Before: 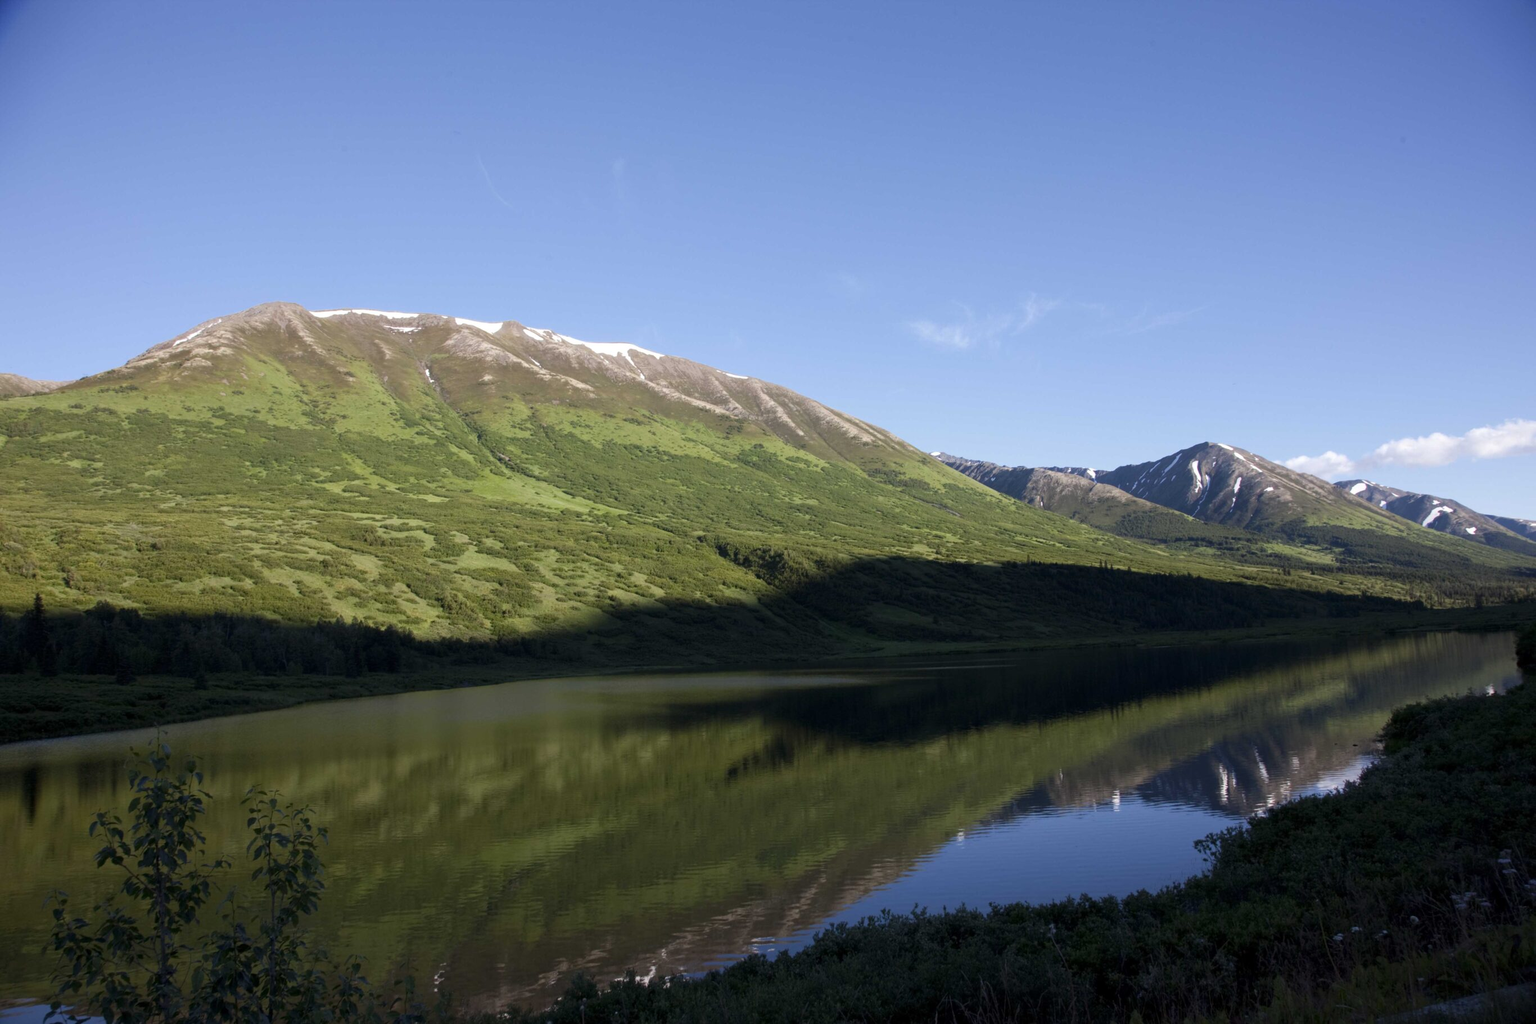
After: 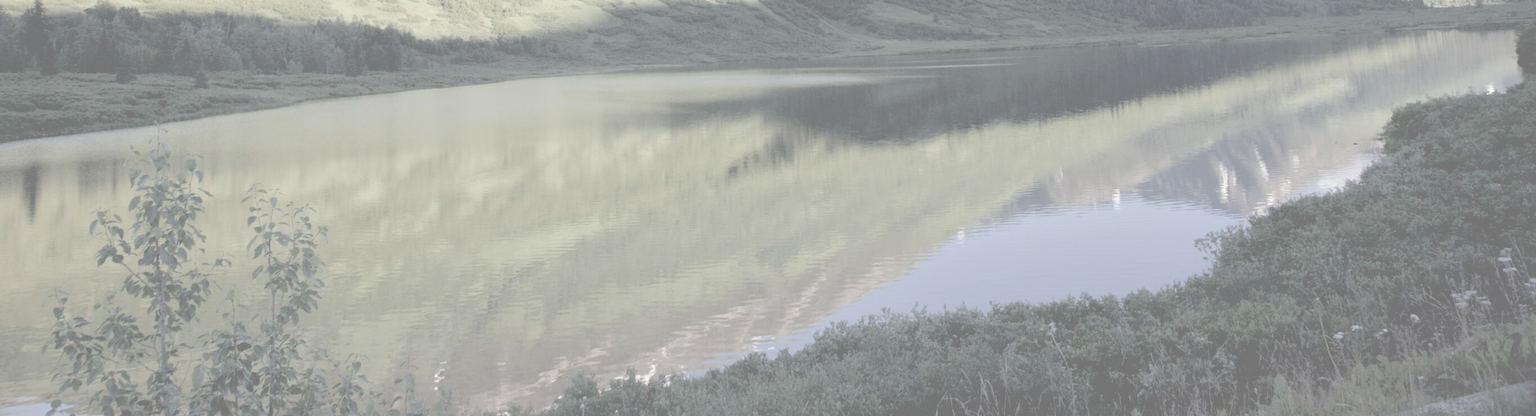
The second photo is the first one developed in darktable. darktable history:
tone equalizer: -8 EV 1.96 EV, -7 EV 1.97 EV, -6 EV 1.97 EV, -5 EV 1.96 EV, -4 EV 1.97 EV, -3 EV 1.49 EV, -2 EV 0.988 EV, -1 EV 0.479 EV
contrast brightness saturation: contrast -0.308, brightness 0.751, saturation -0.785
crop and rotate: top 58.795%, bottom 0.473%
contrast equalizer: y [[0.6 ×6], [0.55 ×6], [0 ×6], [0 ×6], [0 ×6]], mix -0.283
levels: black 3.76%, levels [0, 0.492, 0.984]
